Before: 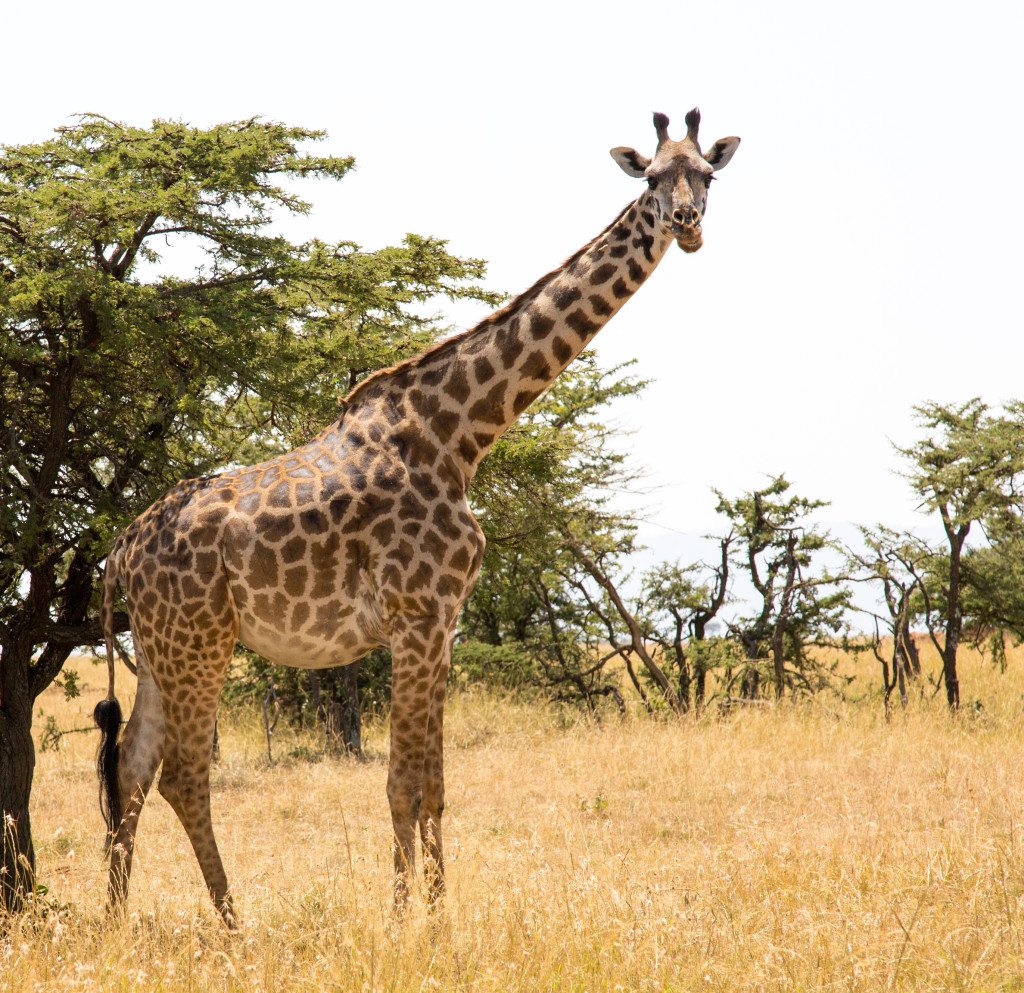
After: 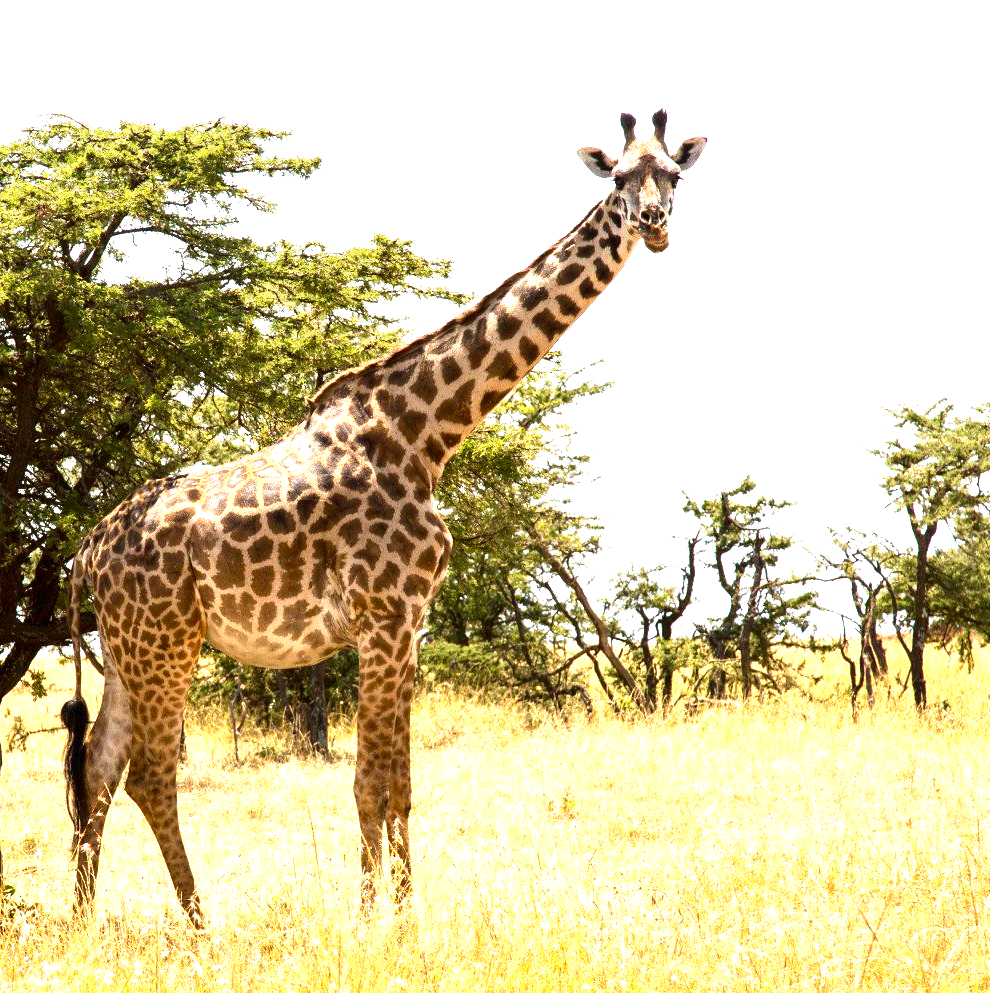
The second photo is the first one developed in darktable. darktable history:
rotate and perspective: automatic cropping off
exposure: black level correction 0, exposure 1.2 EV, compensate highlight preservation false
white balance: emerald 1
crop and rotate: left 3.238%
contrast brightness saturation: brightness -0.2, saturation 0.08
